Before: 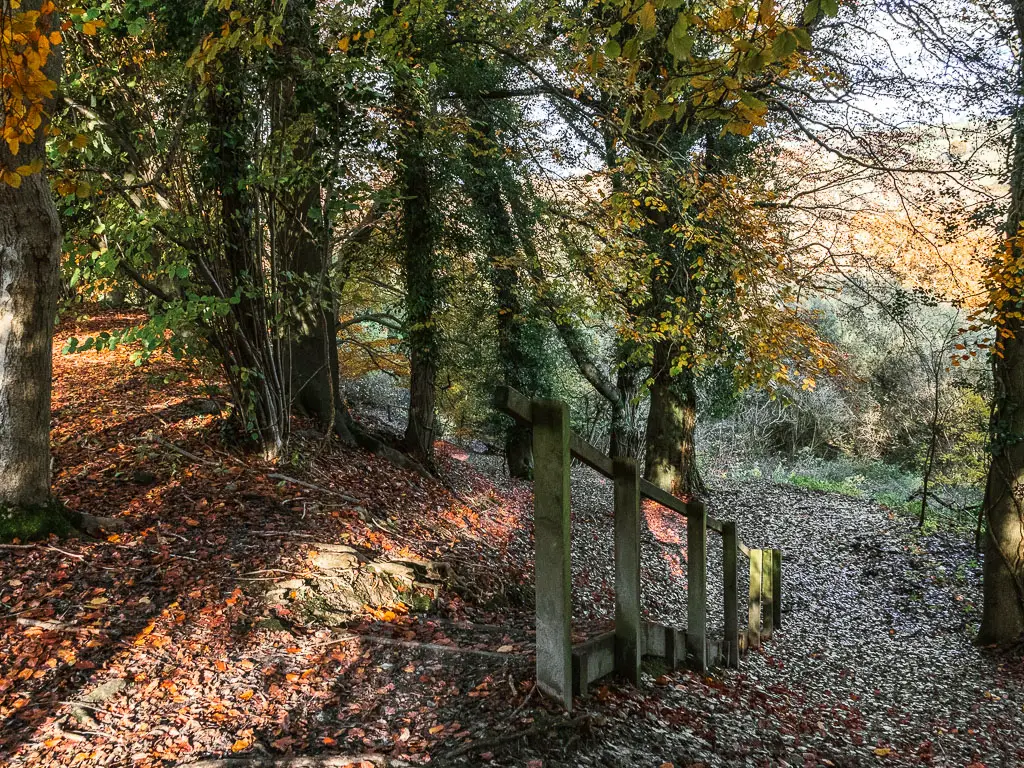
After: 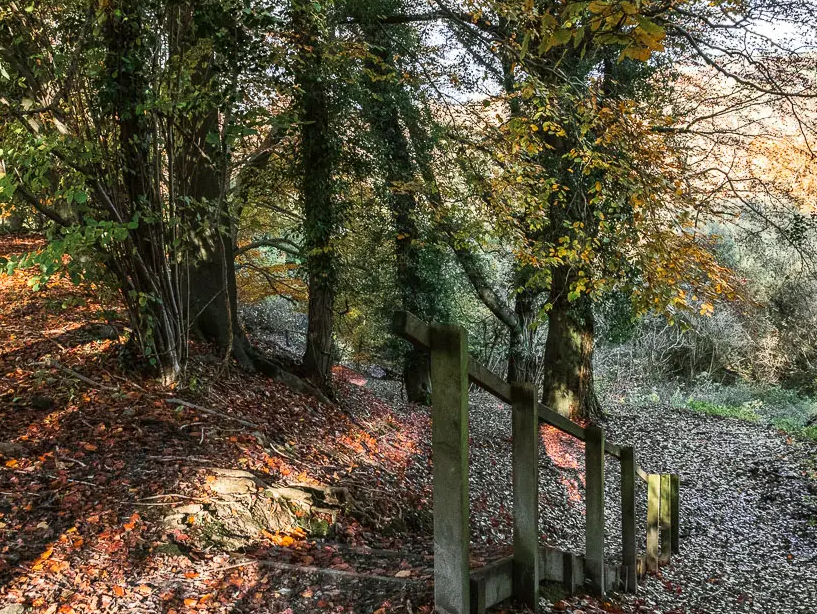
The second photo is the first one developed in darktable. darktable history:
crop and rotate: left 10.02%, top 9.846%, right 10.105%, bottom 10.097%
